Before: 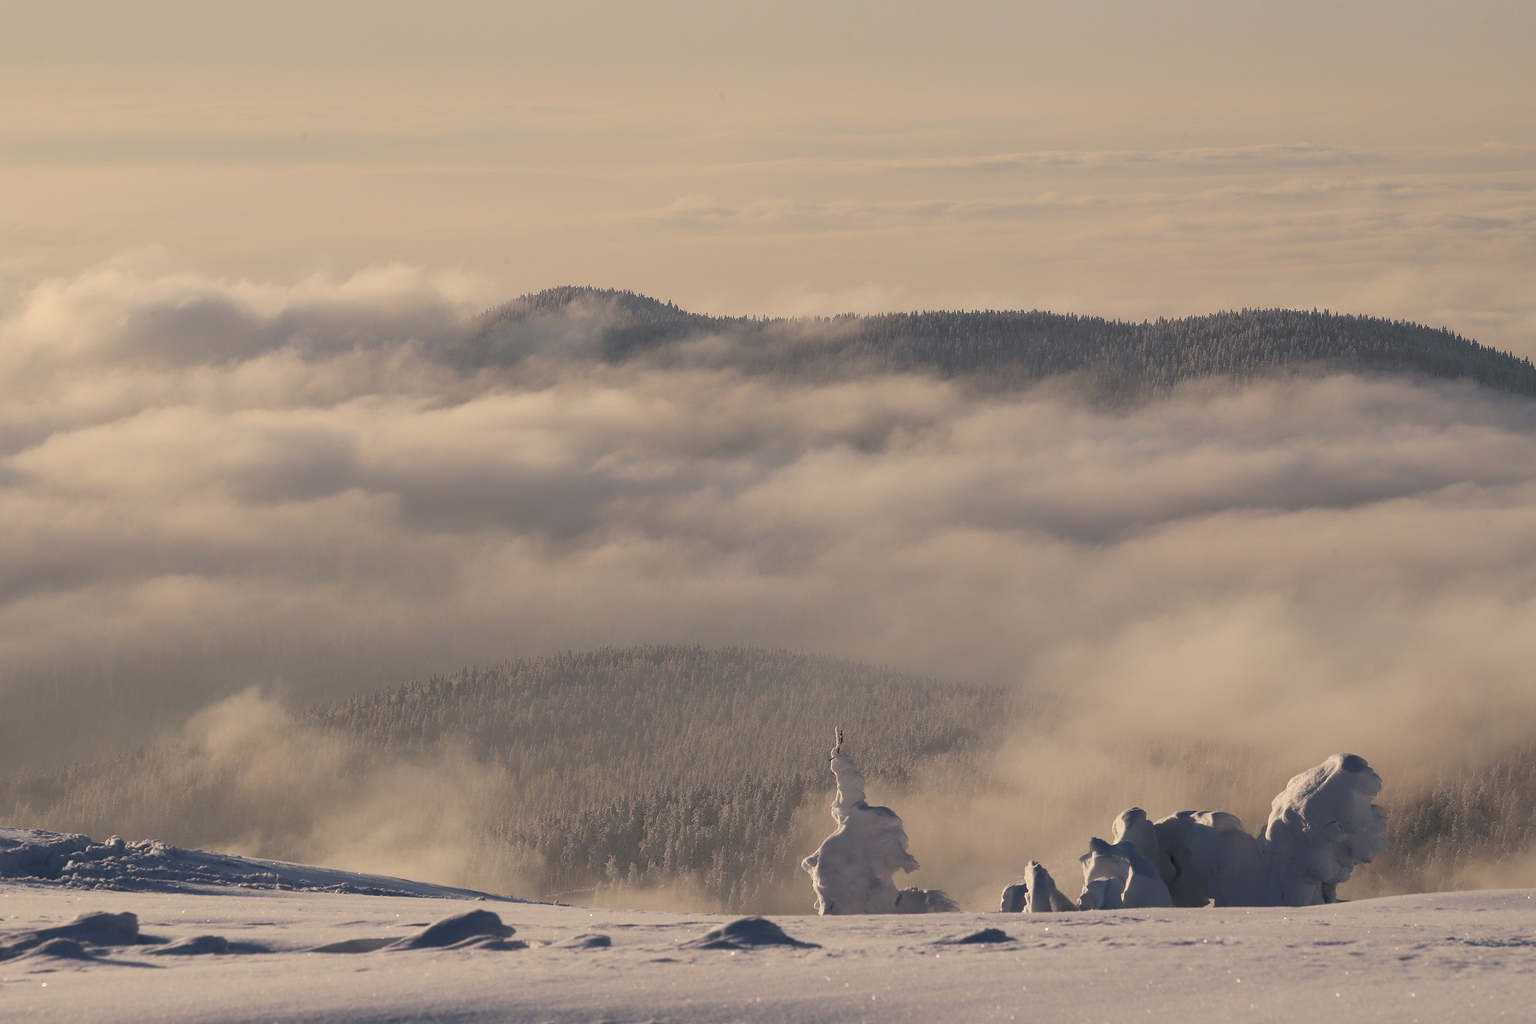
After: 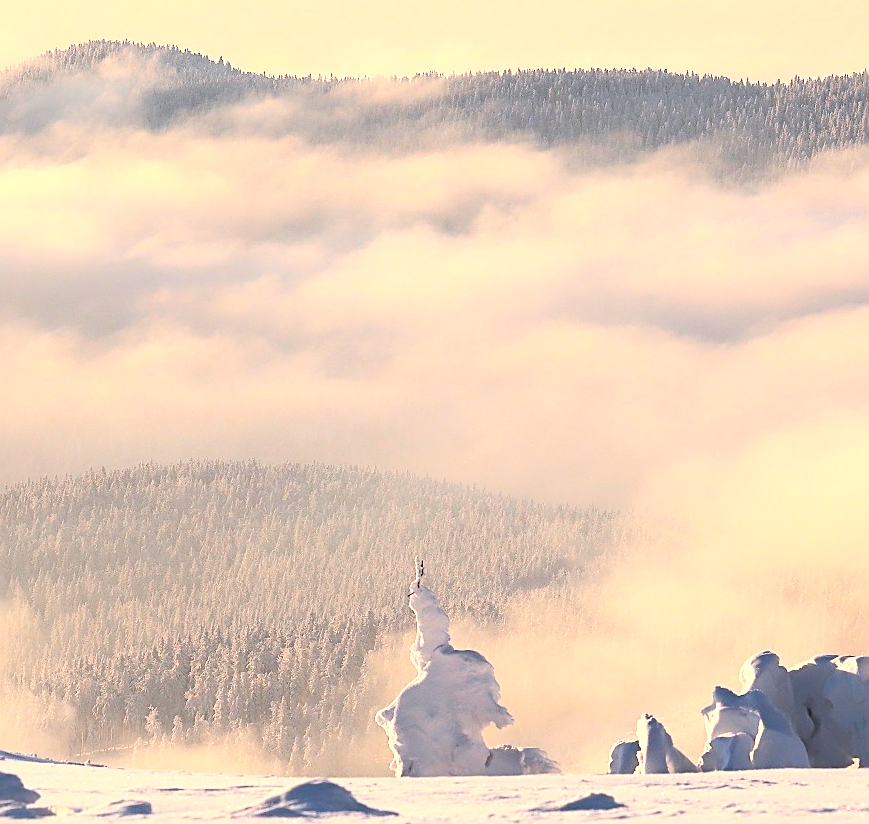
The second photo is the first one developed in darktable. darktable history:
exposure: black level correction 0, exposure 1.2 EV, compensate exposure bias true, compensate highlight preservation false
color correction: saturation 1.11
contrast brightness saturation: contrast 0.2, brightness 0.16, saturation 0.22
sharpen: amount 0.575
crop: left 31.379%, top 24.658%, right 20.326%, bottom 6.628%
